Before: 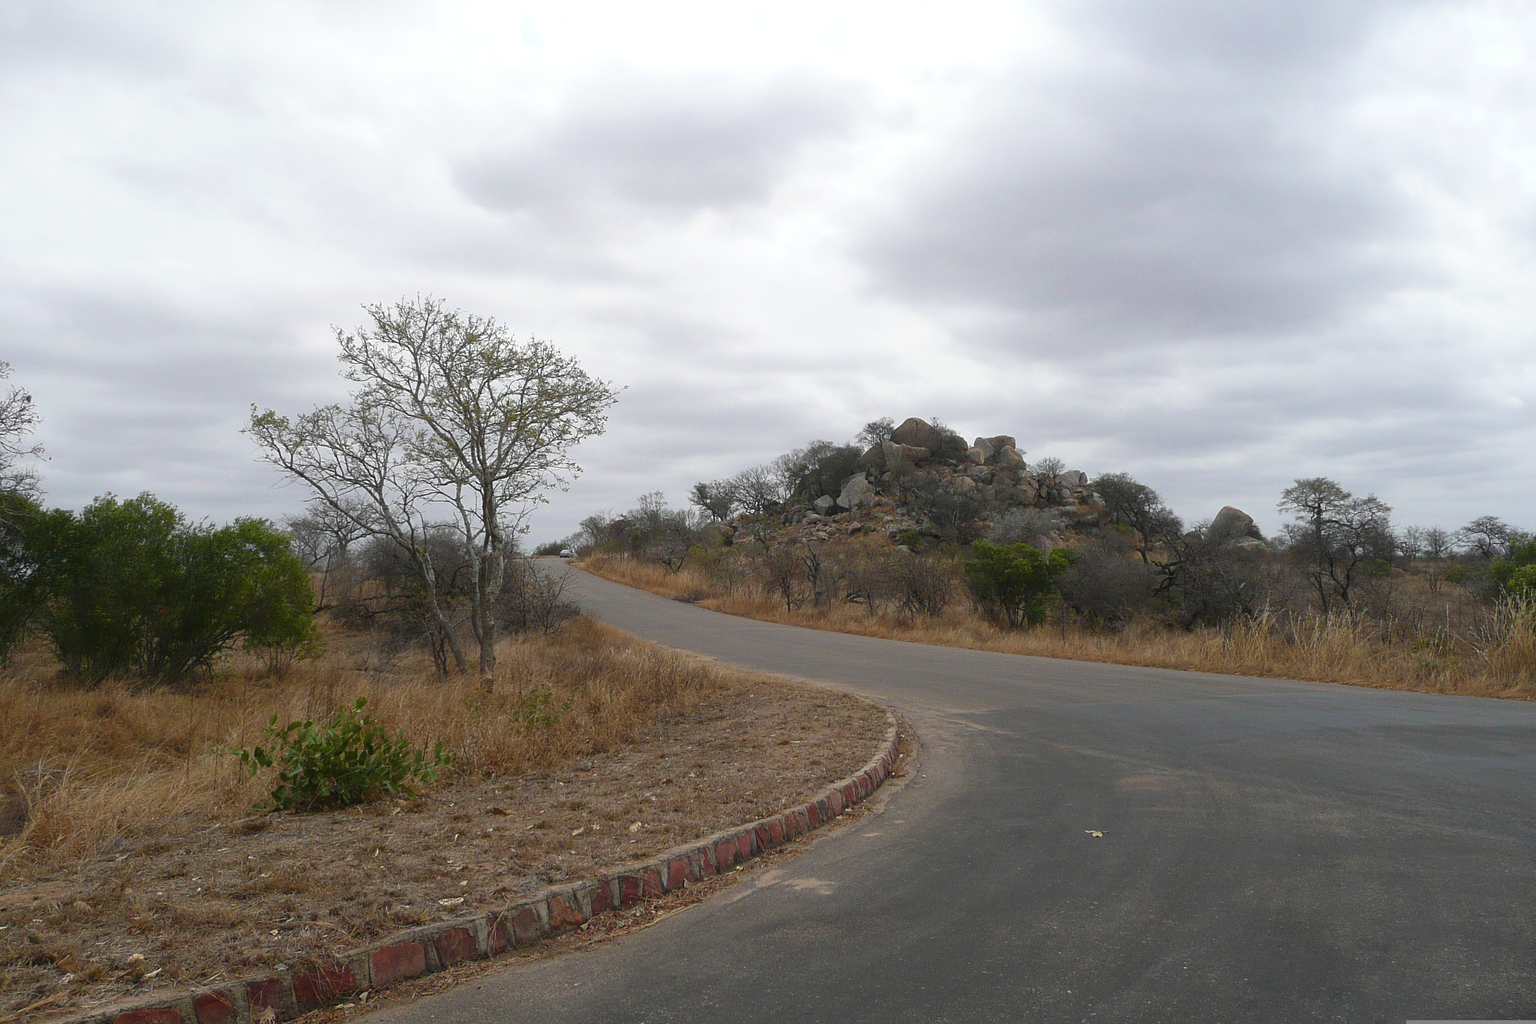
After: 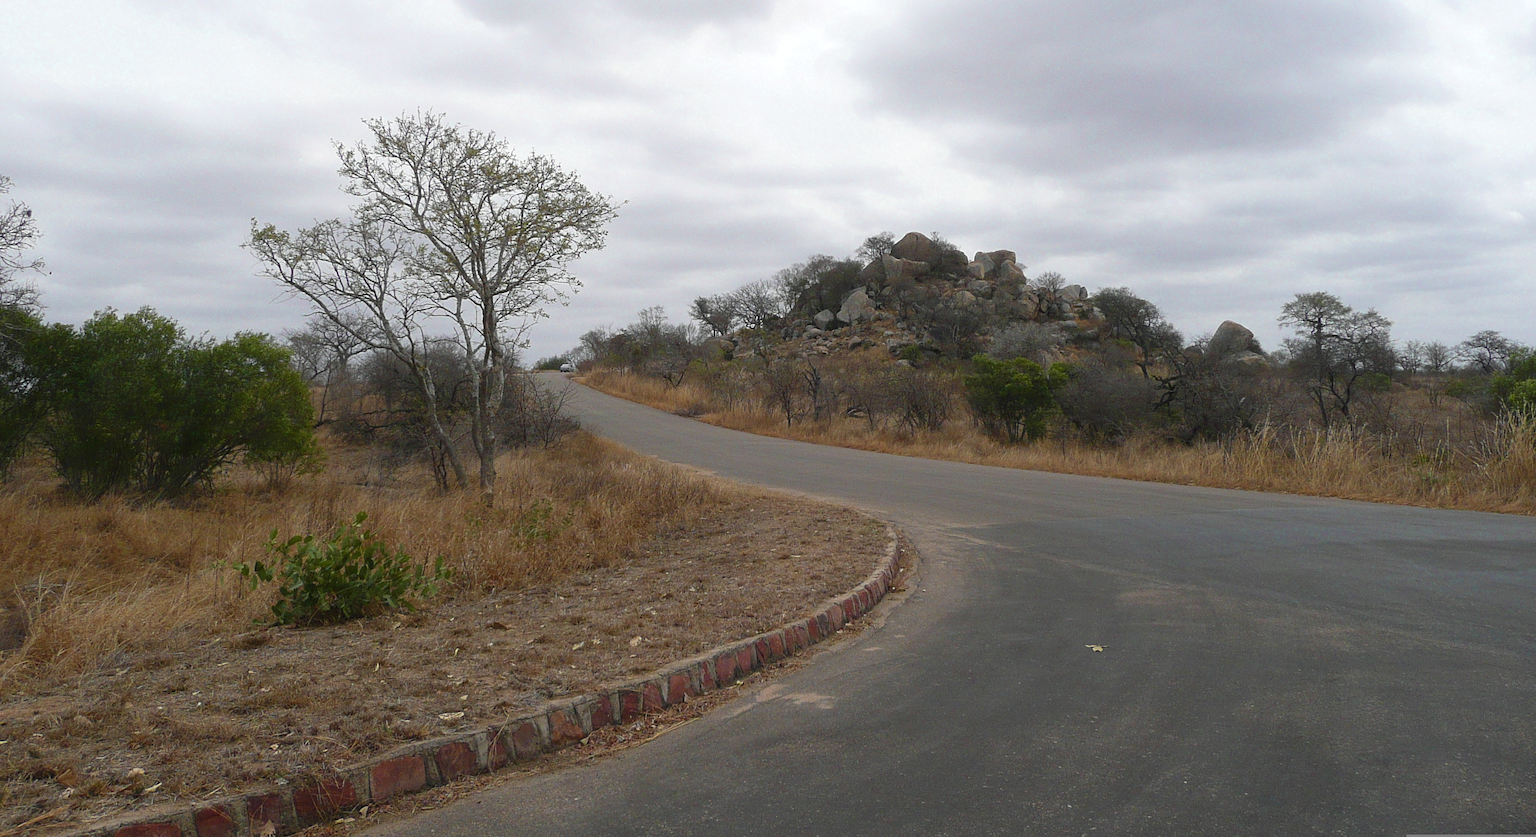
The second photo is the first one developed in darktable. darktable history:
crop and rotate: top 18.2%
color zones: curves: ch0 [(0.25, 0.5) (0.463, 0.627) (0.484, 0.637) (0.75, 0.5)]
